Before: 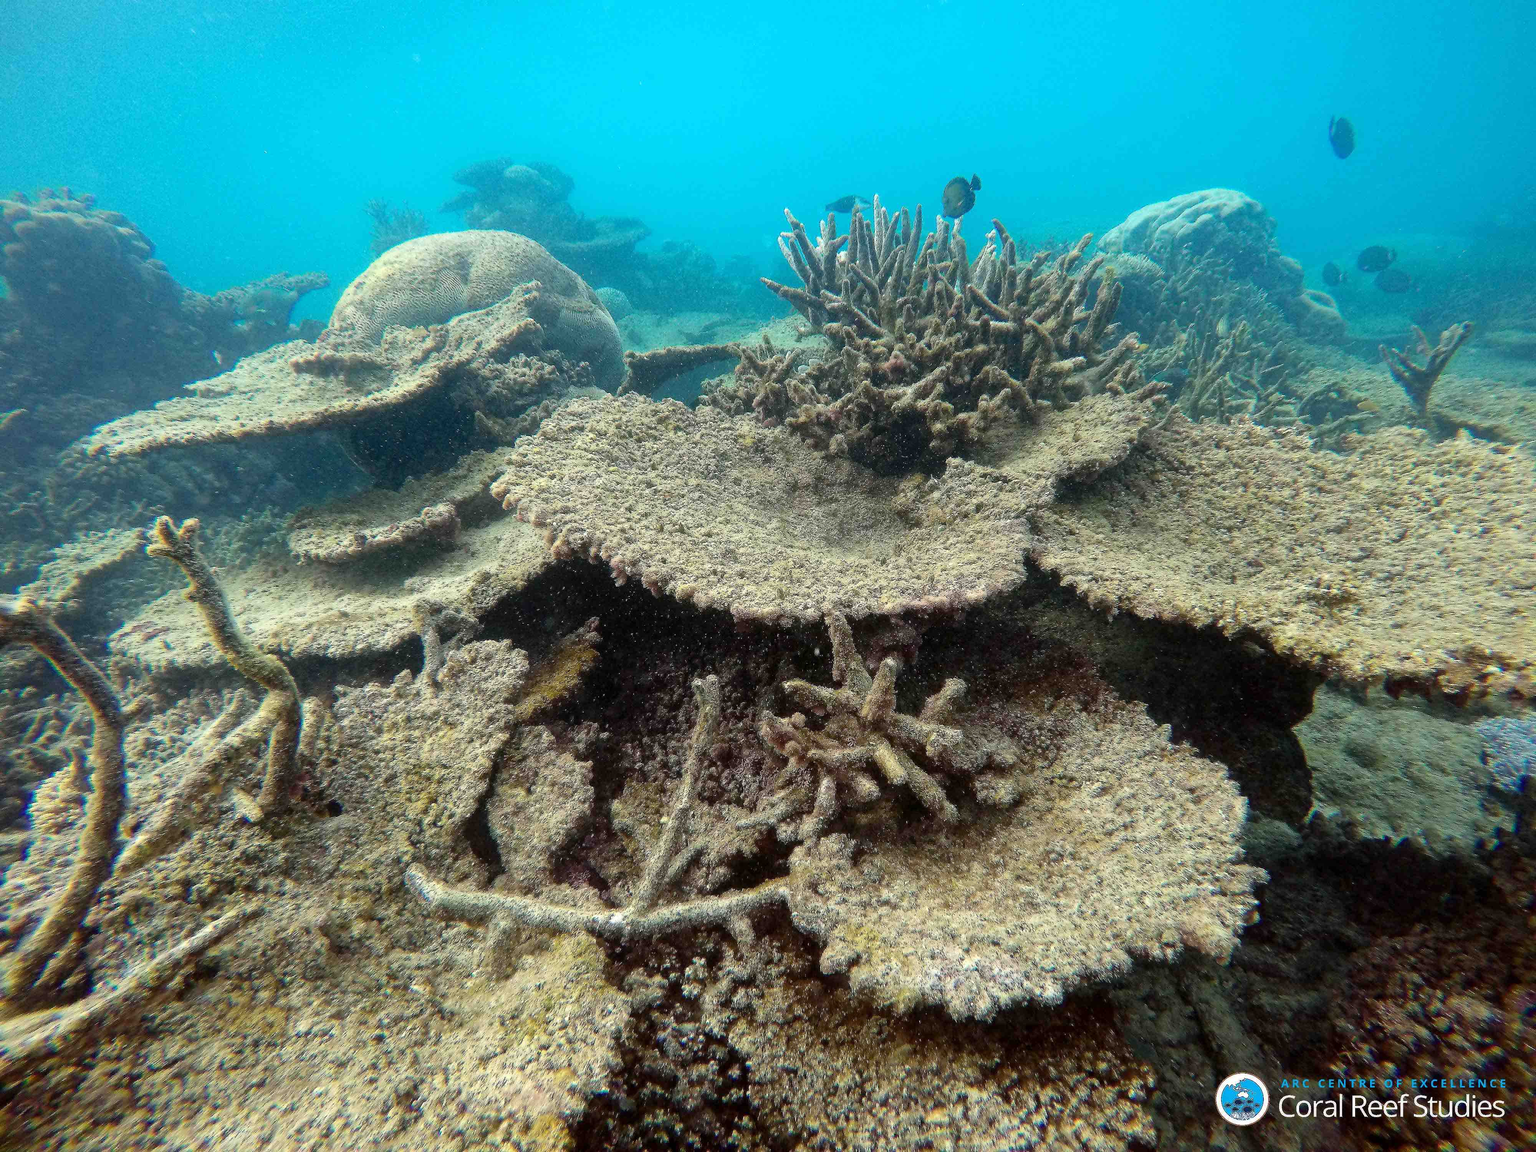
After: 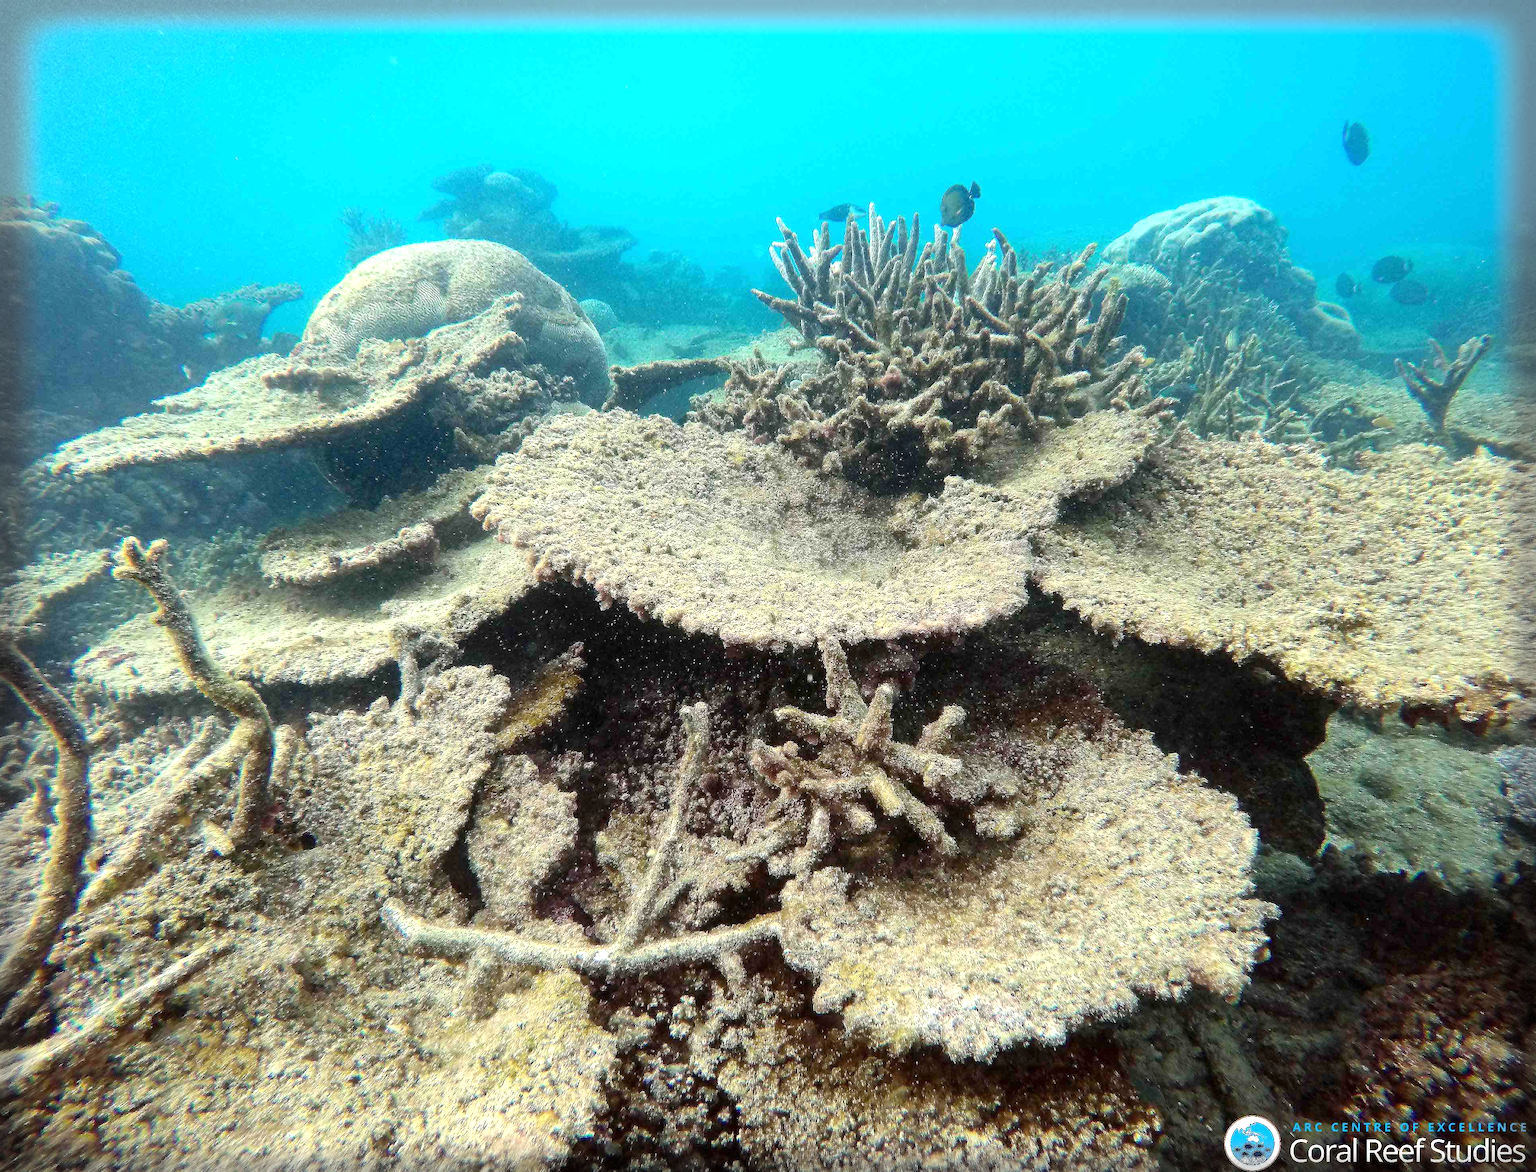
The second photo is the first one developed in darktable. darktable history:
crop and rotate: left 2.508%, right 1.336%, bottom 2.121%
vignetting: fall-off start 93.92%, fall-off radius 5.6%, automatic ratio true, width/height ratio 1.331, shape 0.047, dithering 8-bit output
exposure: black level correction 0, exposure 0.5 EV, compensate highlight preservation false
